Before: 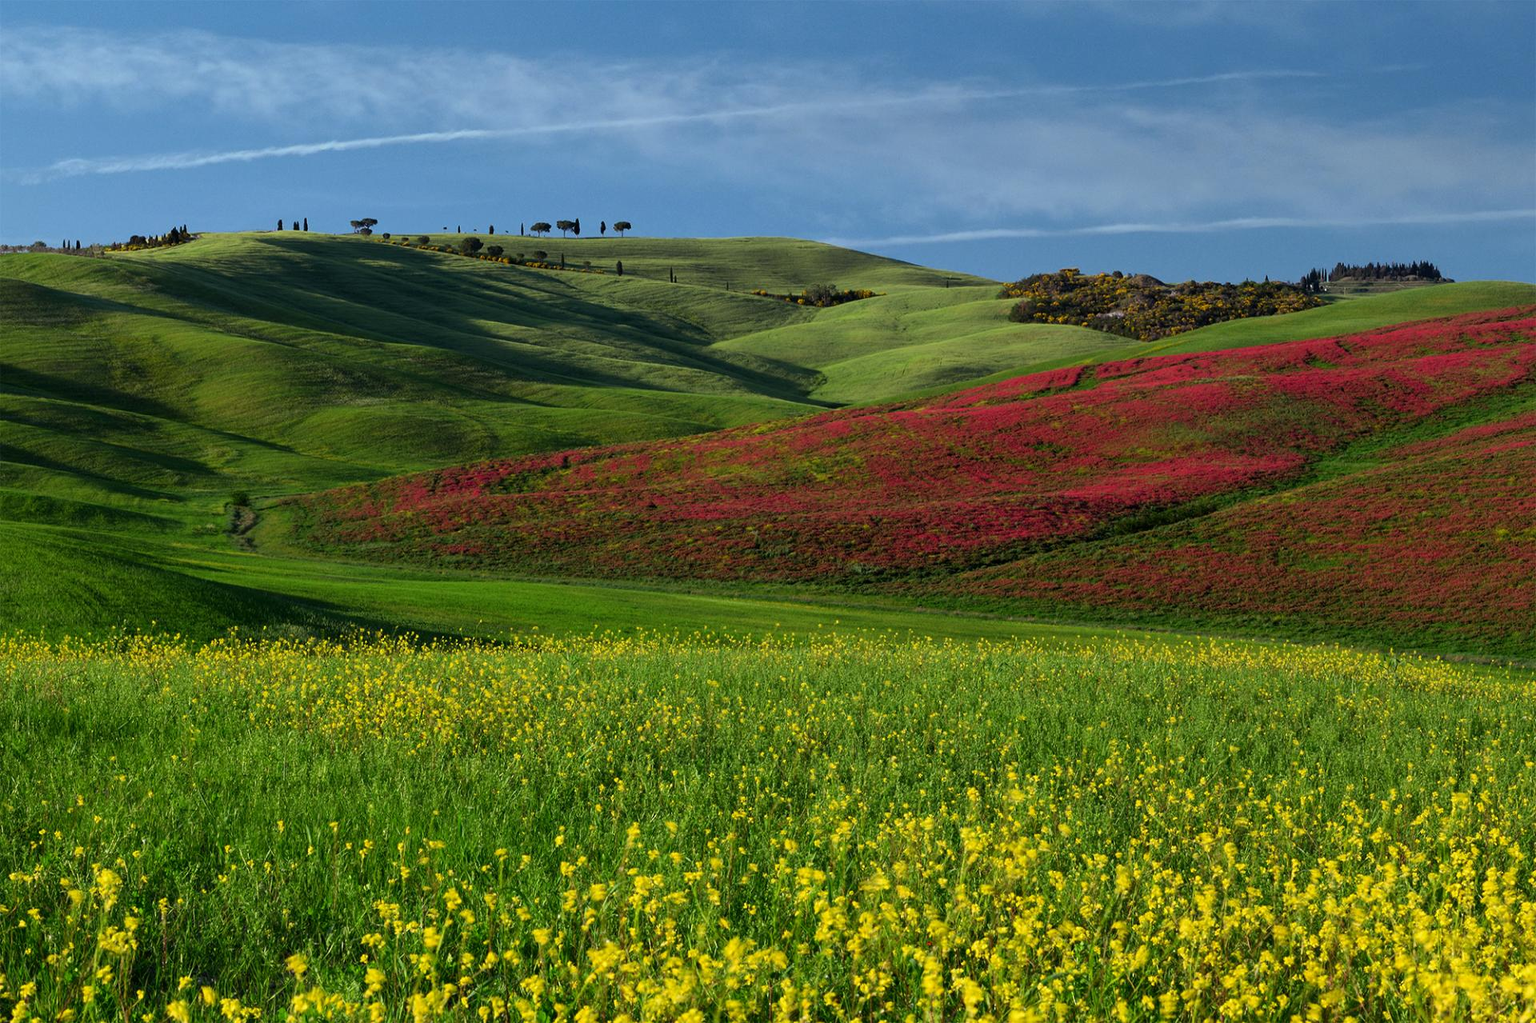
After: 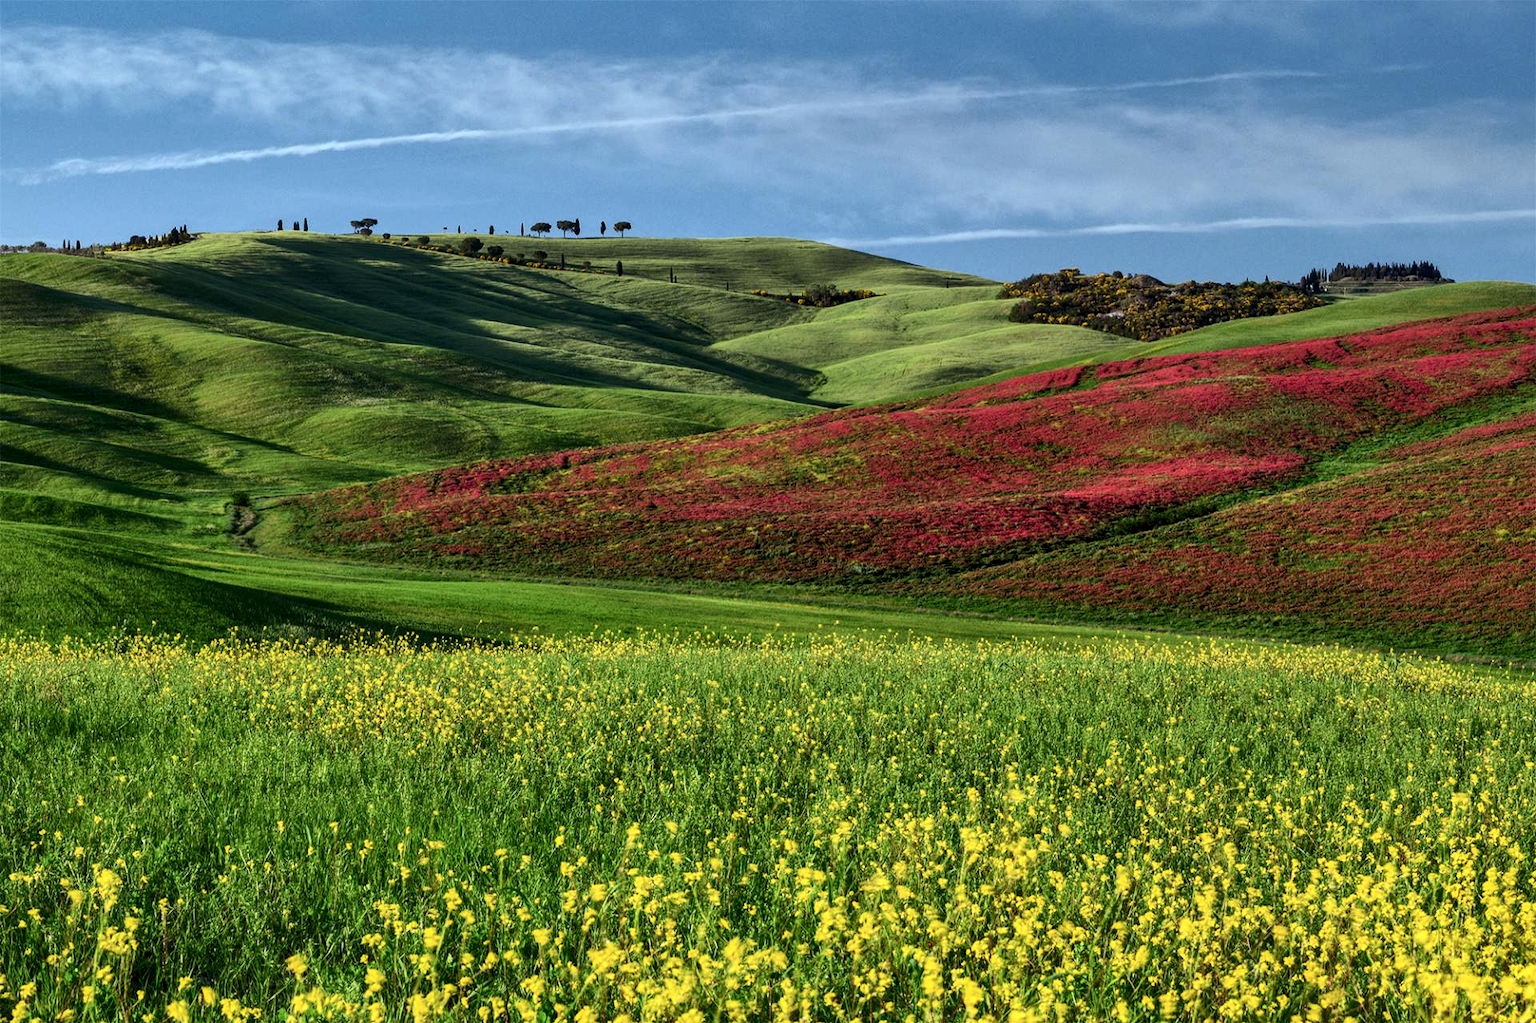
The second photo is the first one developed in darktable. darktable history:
exposure: compensate exposure bias true, compensate highlight preservation false
contrast brightness saturation: contrast 0.24, brightness 0.09
shadows and highlights: shadows 60, highlights -60.23, soften with gaussian
local contrast: on, module defaults
